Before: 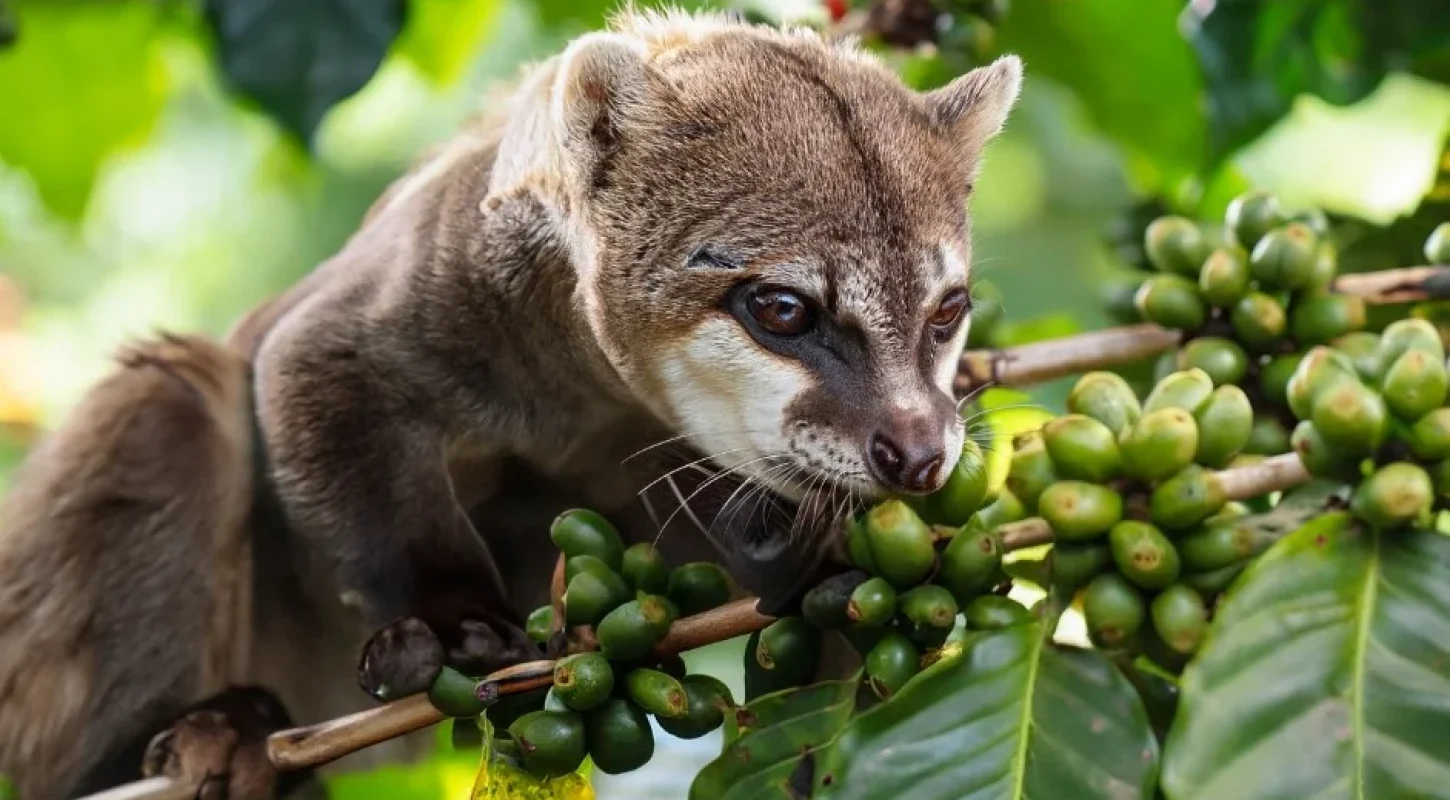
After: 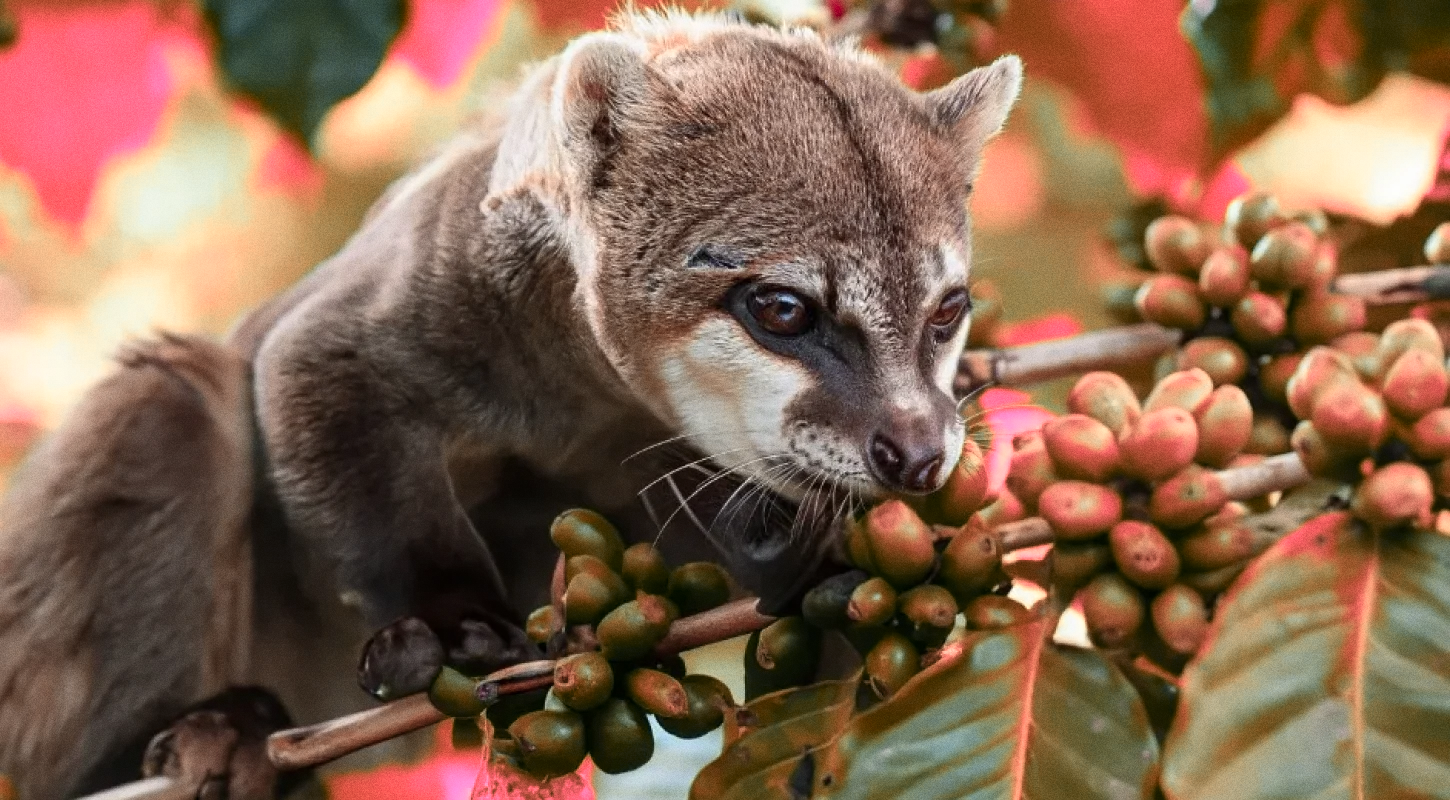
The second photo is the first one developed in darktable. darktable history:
grain: coarseness 0.09 ISO
color zones: curves: ch2 [(0, 0.488) (0.143, 0.417) (0.286, 0.212) (0.429, 0.179) (0.571, 0.154) (0.714, 0.415) (0.857, 0.495) (1, 0.488)]
